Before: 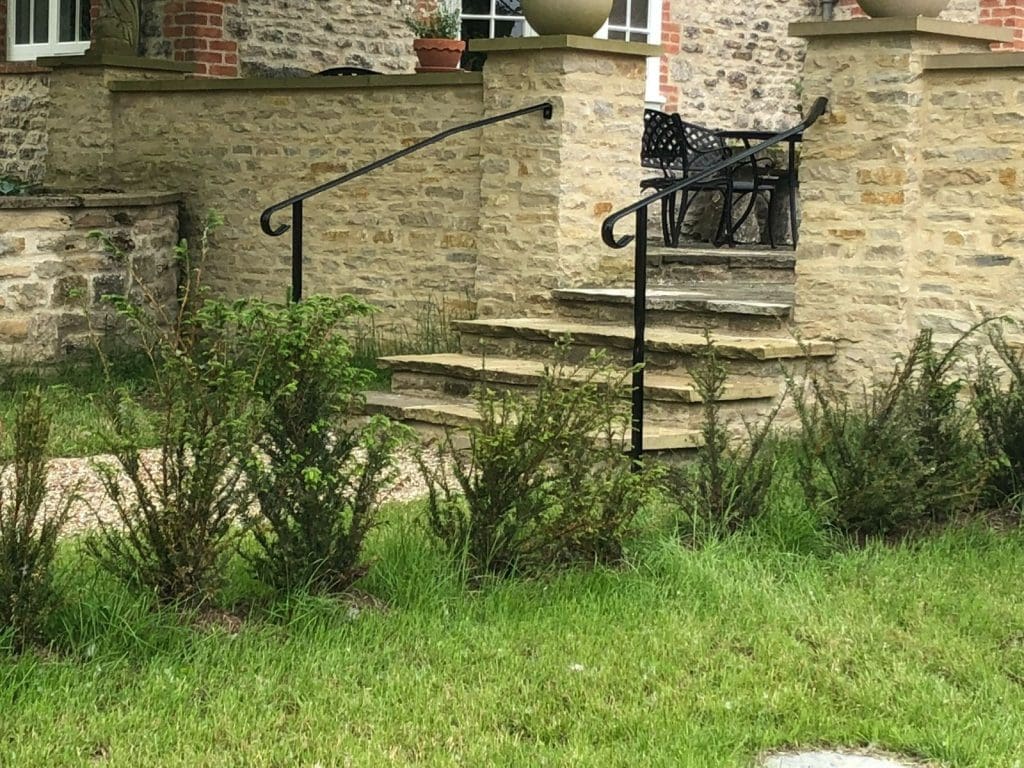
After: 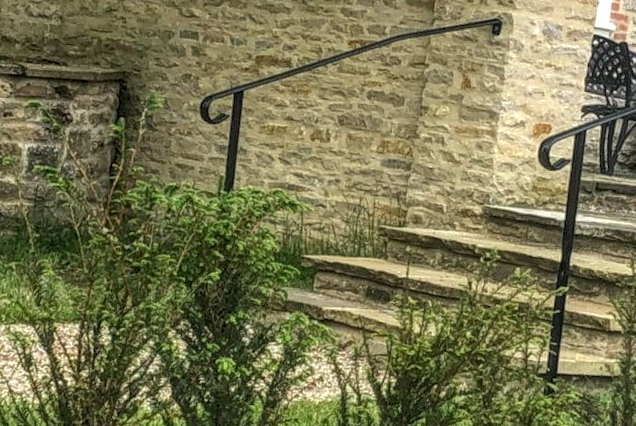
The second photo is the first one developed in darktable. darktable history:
local contrast: highlights 76%, shadows 55%, detail 177%, midtone range 0.207
crop and rotate: angle -5.74°, left 2.221%, top 6.701%, right 27.654%, bottom 30.582%
